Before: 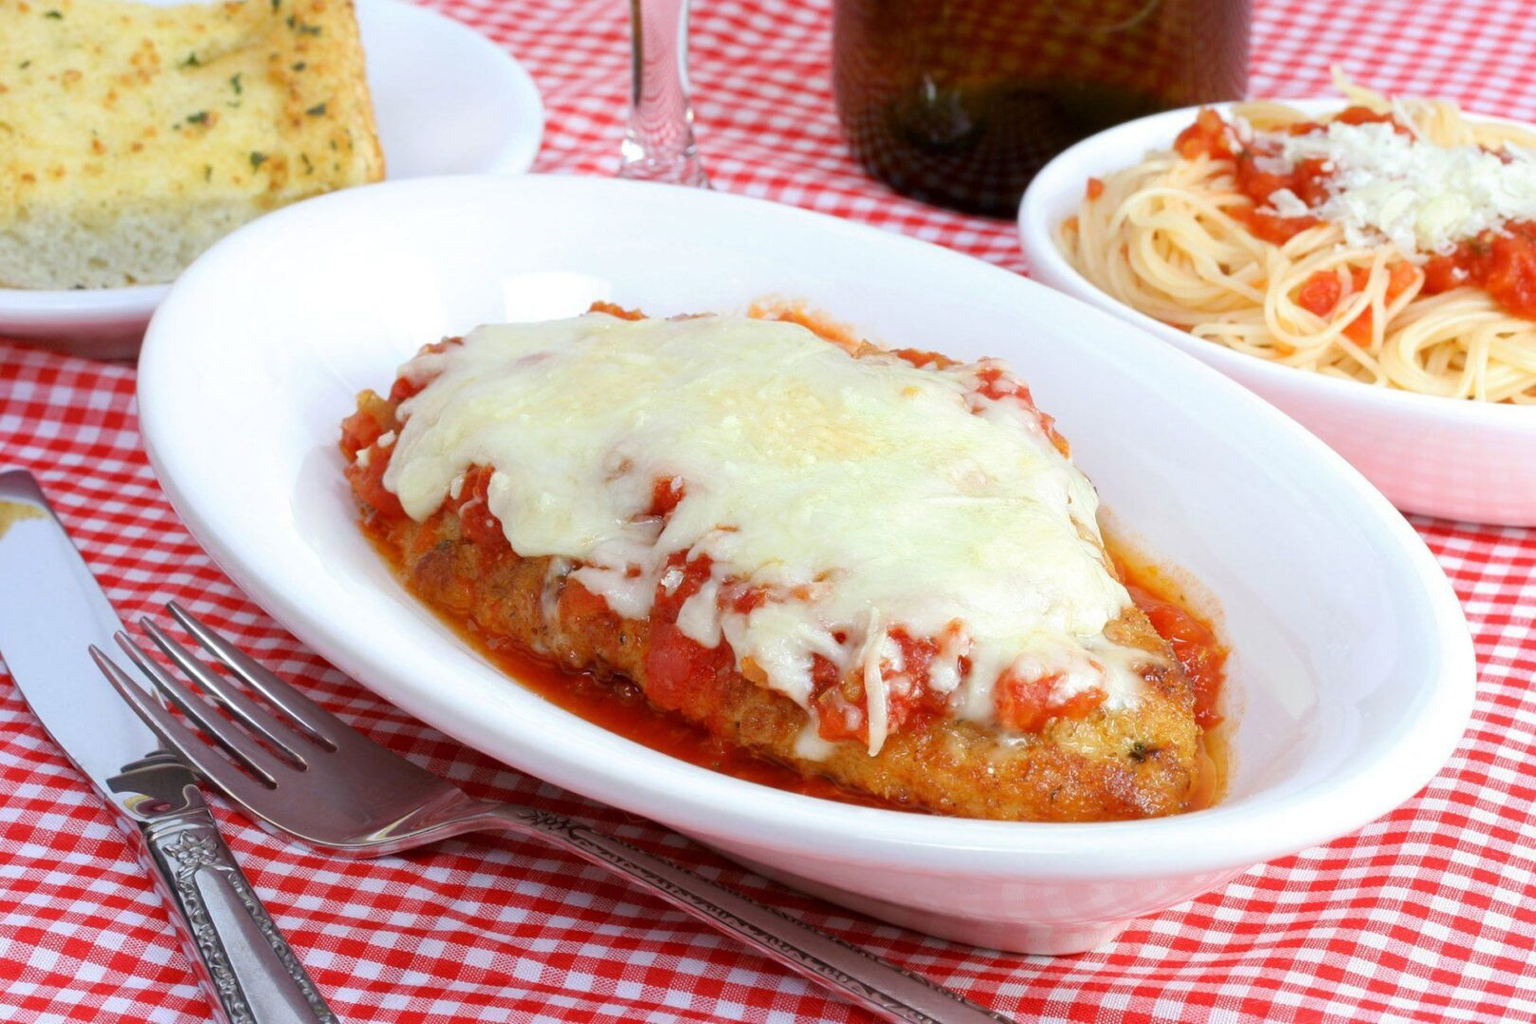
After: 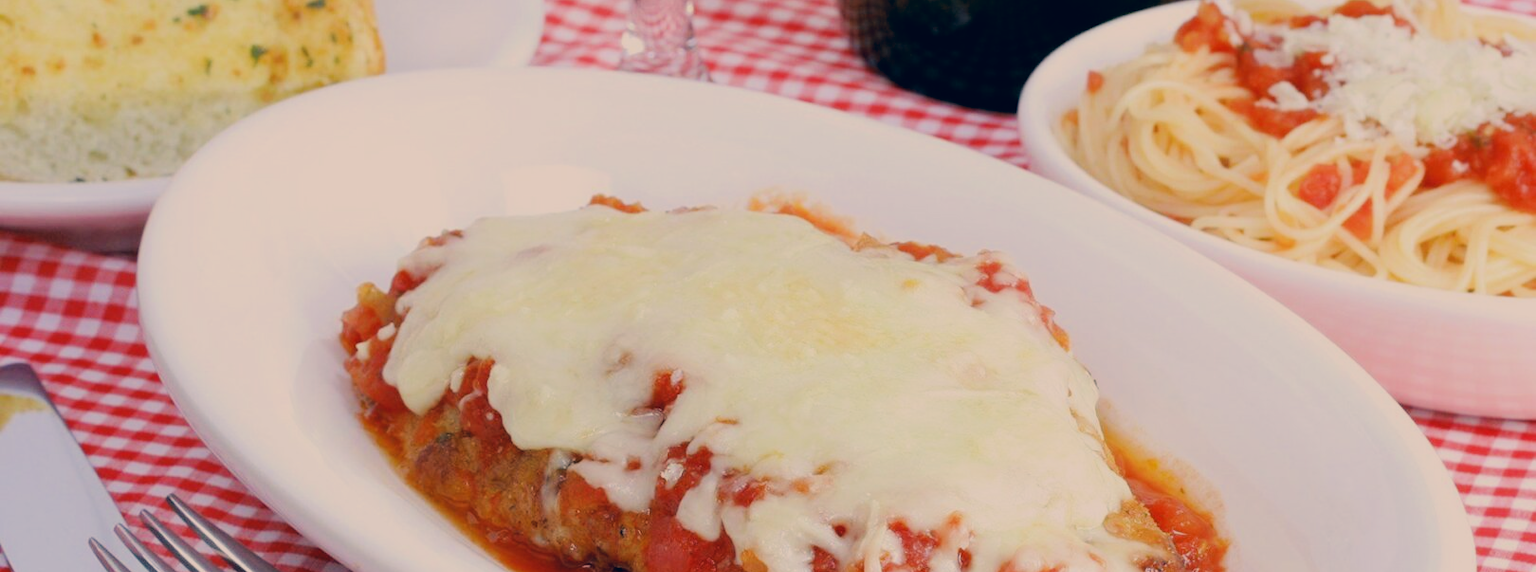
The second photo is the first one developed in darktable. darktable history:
crop and rotate: top 10.555%, bottom 33.474%
color correction: highlights a* 10.29, highlights b* 14.79, shadows a* -9.54, shadows b* -15.11
filmic rgb: black relative exposure -7.1 EV, white relative exposure 5.39 EV, hardness 3.02
